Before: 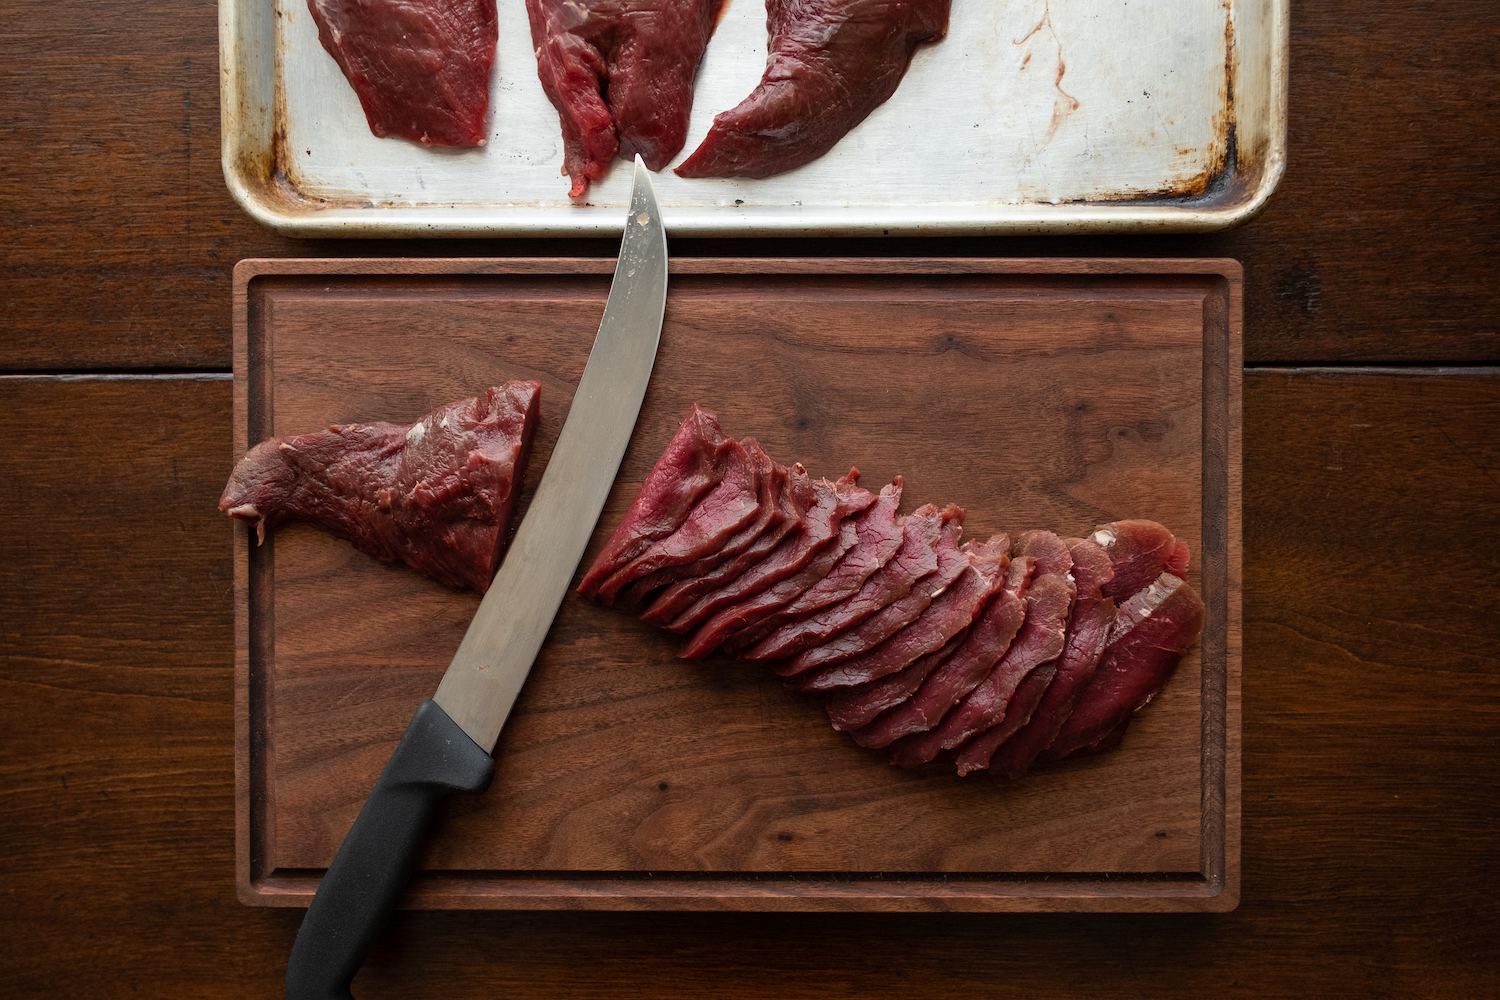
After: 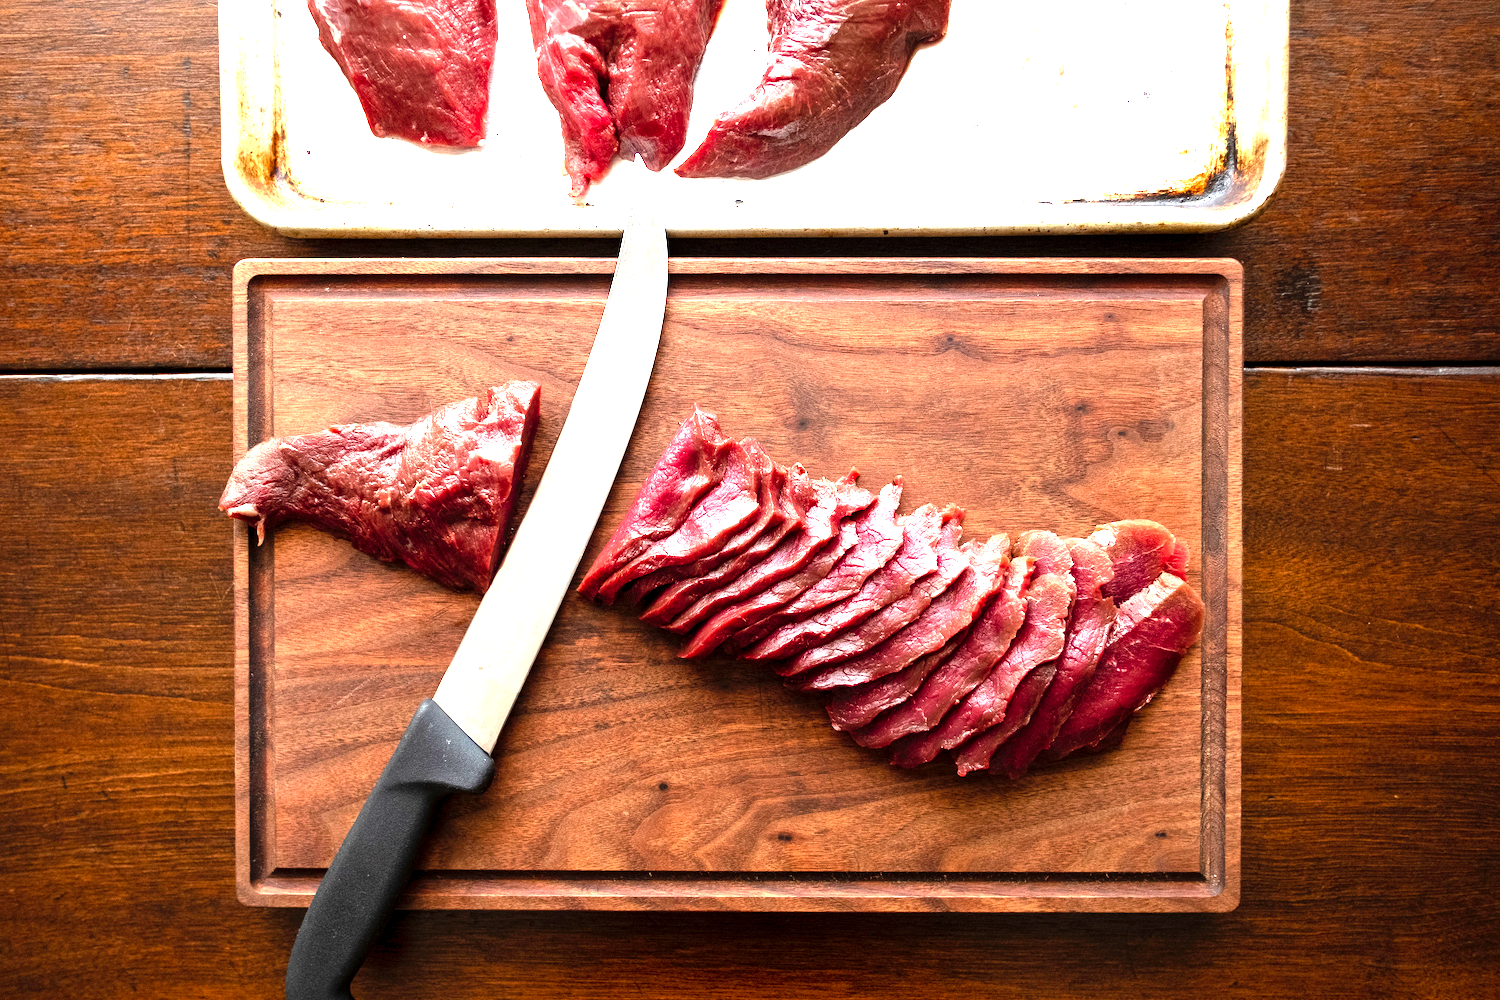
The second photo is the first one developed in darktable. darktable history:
levels: levels [0, 0.281, 0.562]
exposure: black level correction 0.001, exposure 0.5 EV, compensate exposure bias true, compensate highlight preservation false
